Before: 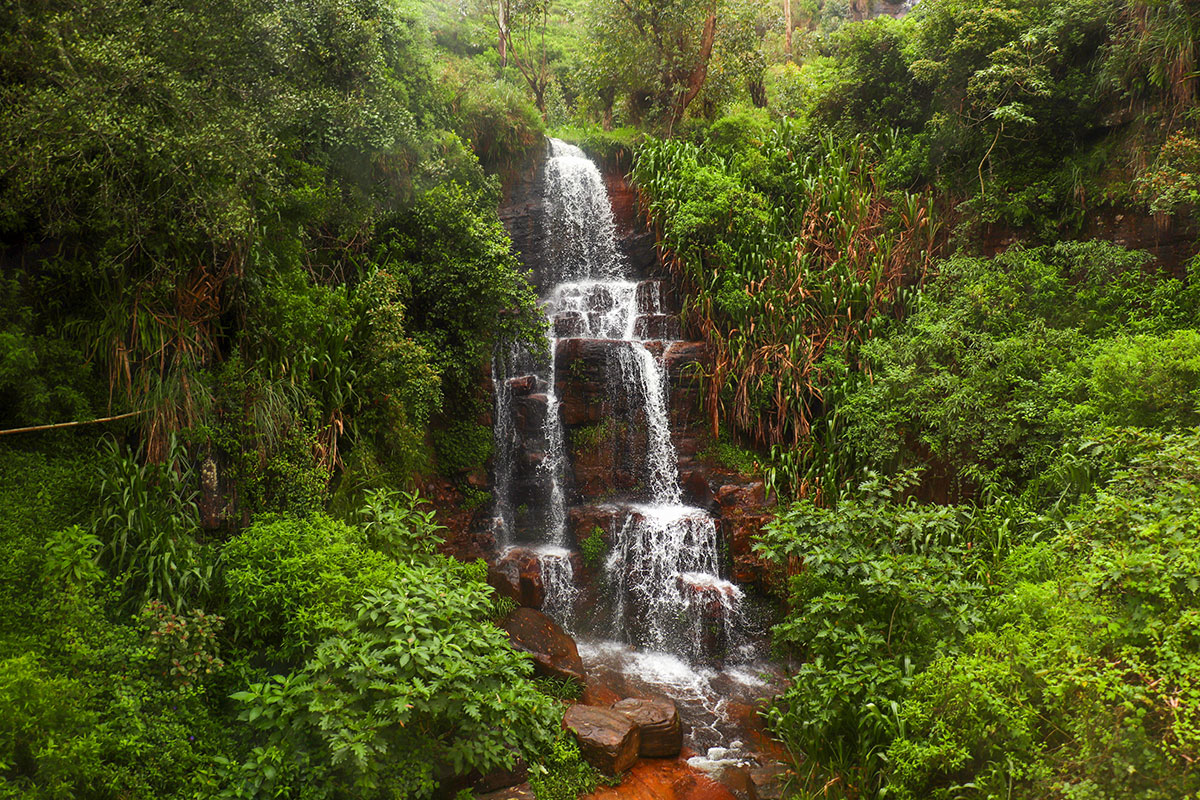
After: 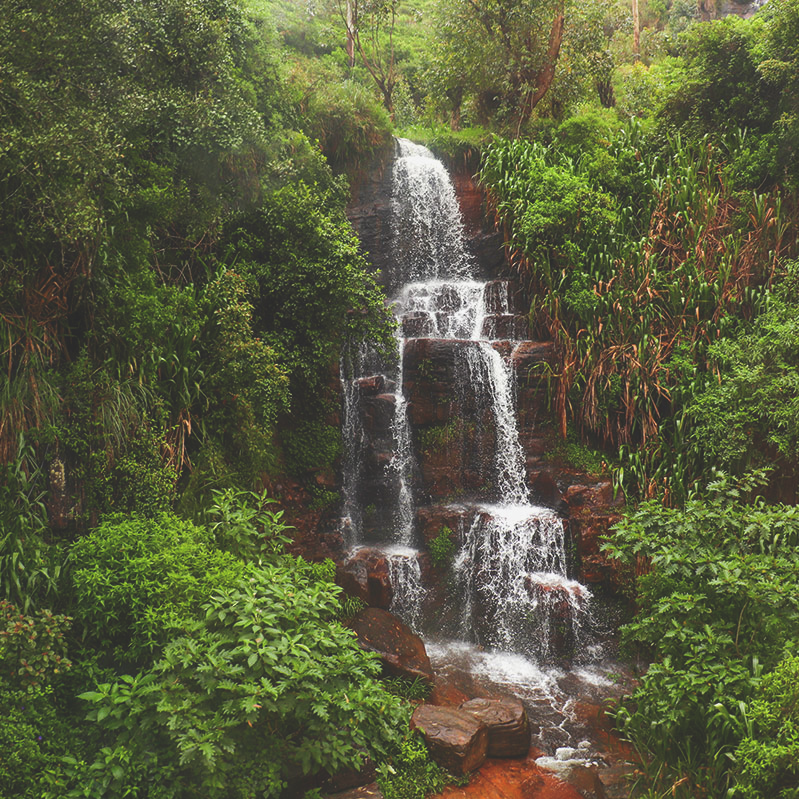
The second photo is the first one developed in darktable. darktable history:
crop and rotate: left 12.673%, right 20.66%
exposure: black level correction -0.025, exposure -0.117 EV, compensate highlight preservation false
